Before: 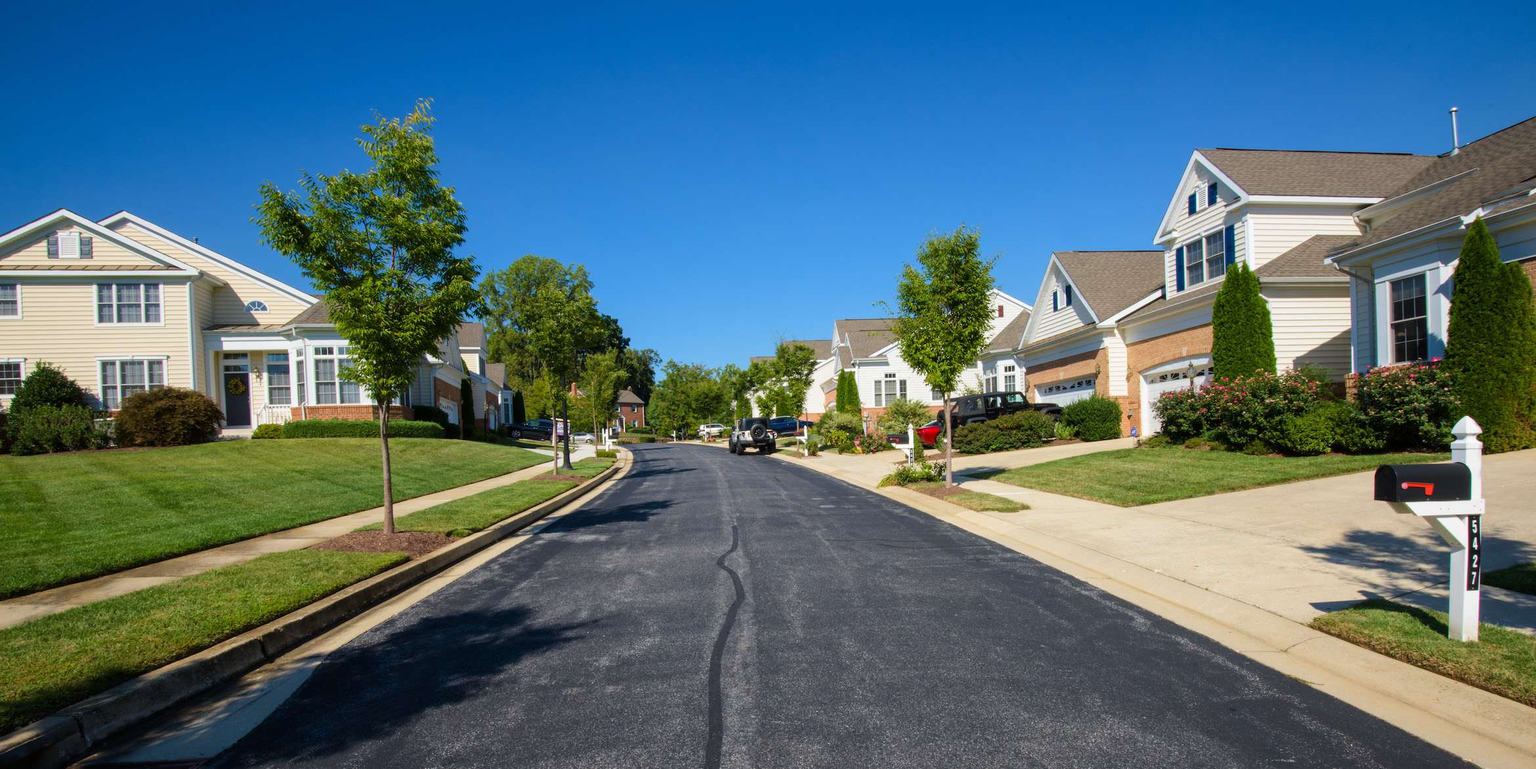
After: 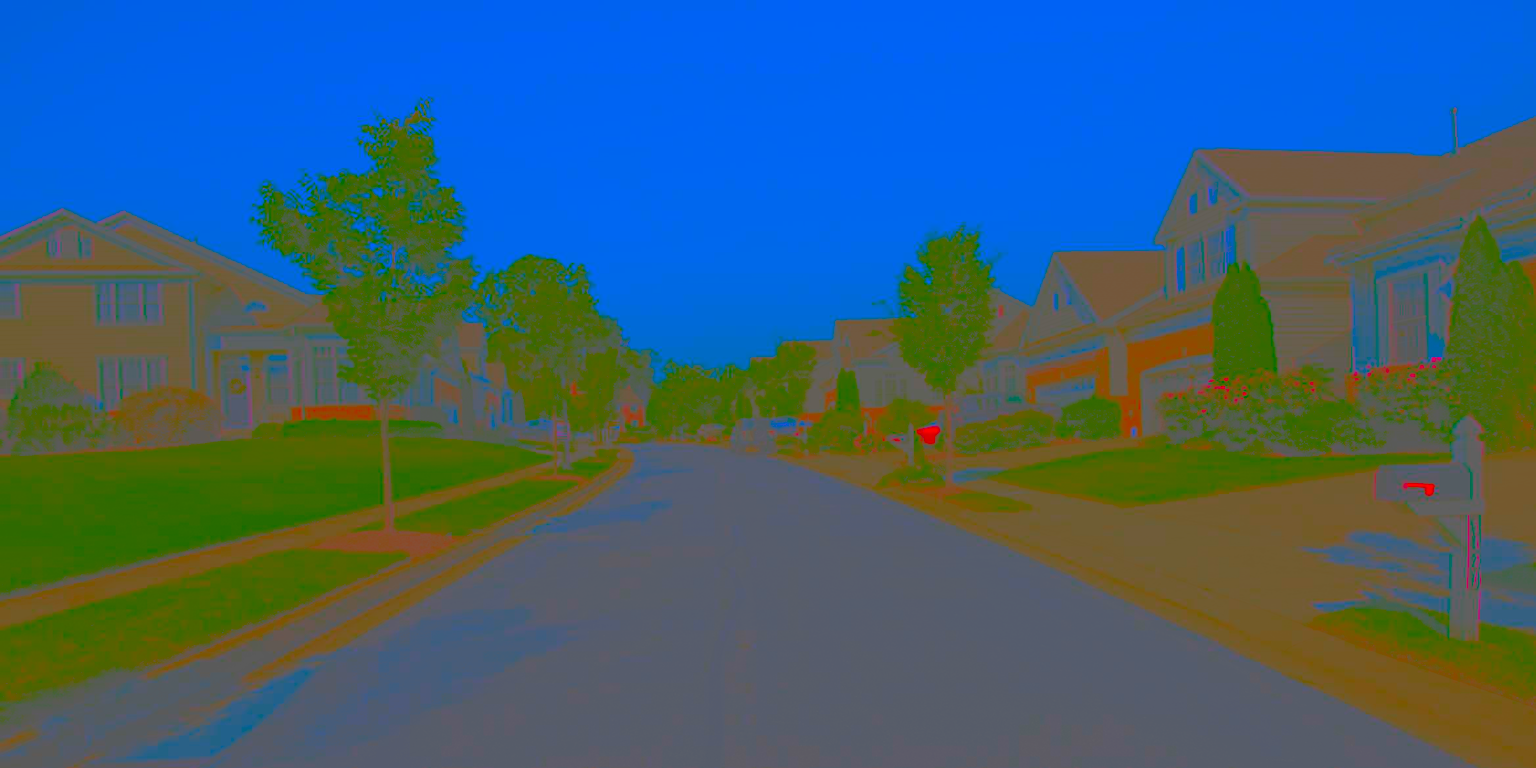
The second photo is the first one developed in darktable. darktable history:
contrast brightness saturation: contrast -0.974, brightness -0.171, saturation 0.756
